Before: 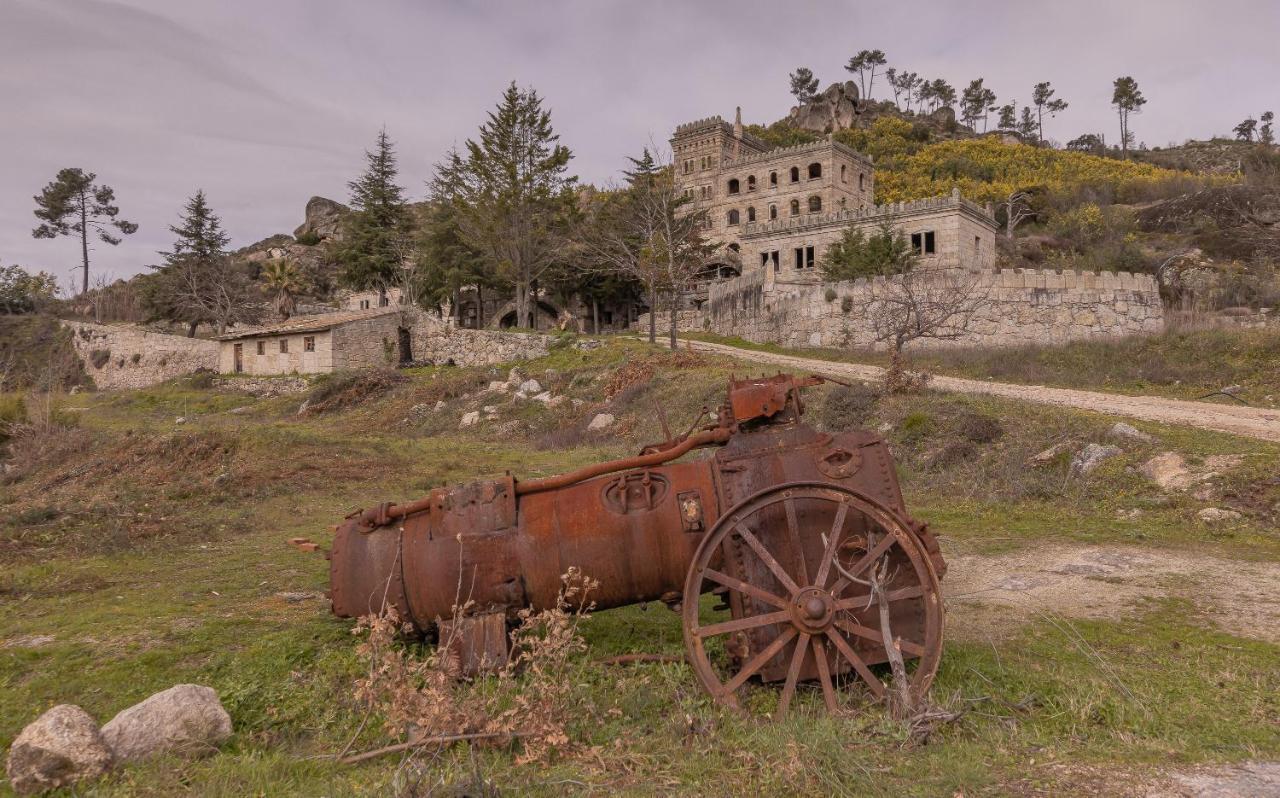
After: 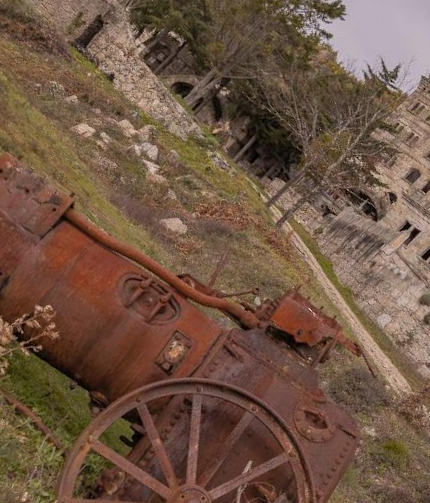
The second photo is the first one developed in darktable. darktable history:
crop and rotate: angle -45.35°, top 16.058%, right 0.897%, bottom 11.649%
